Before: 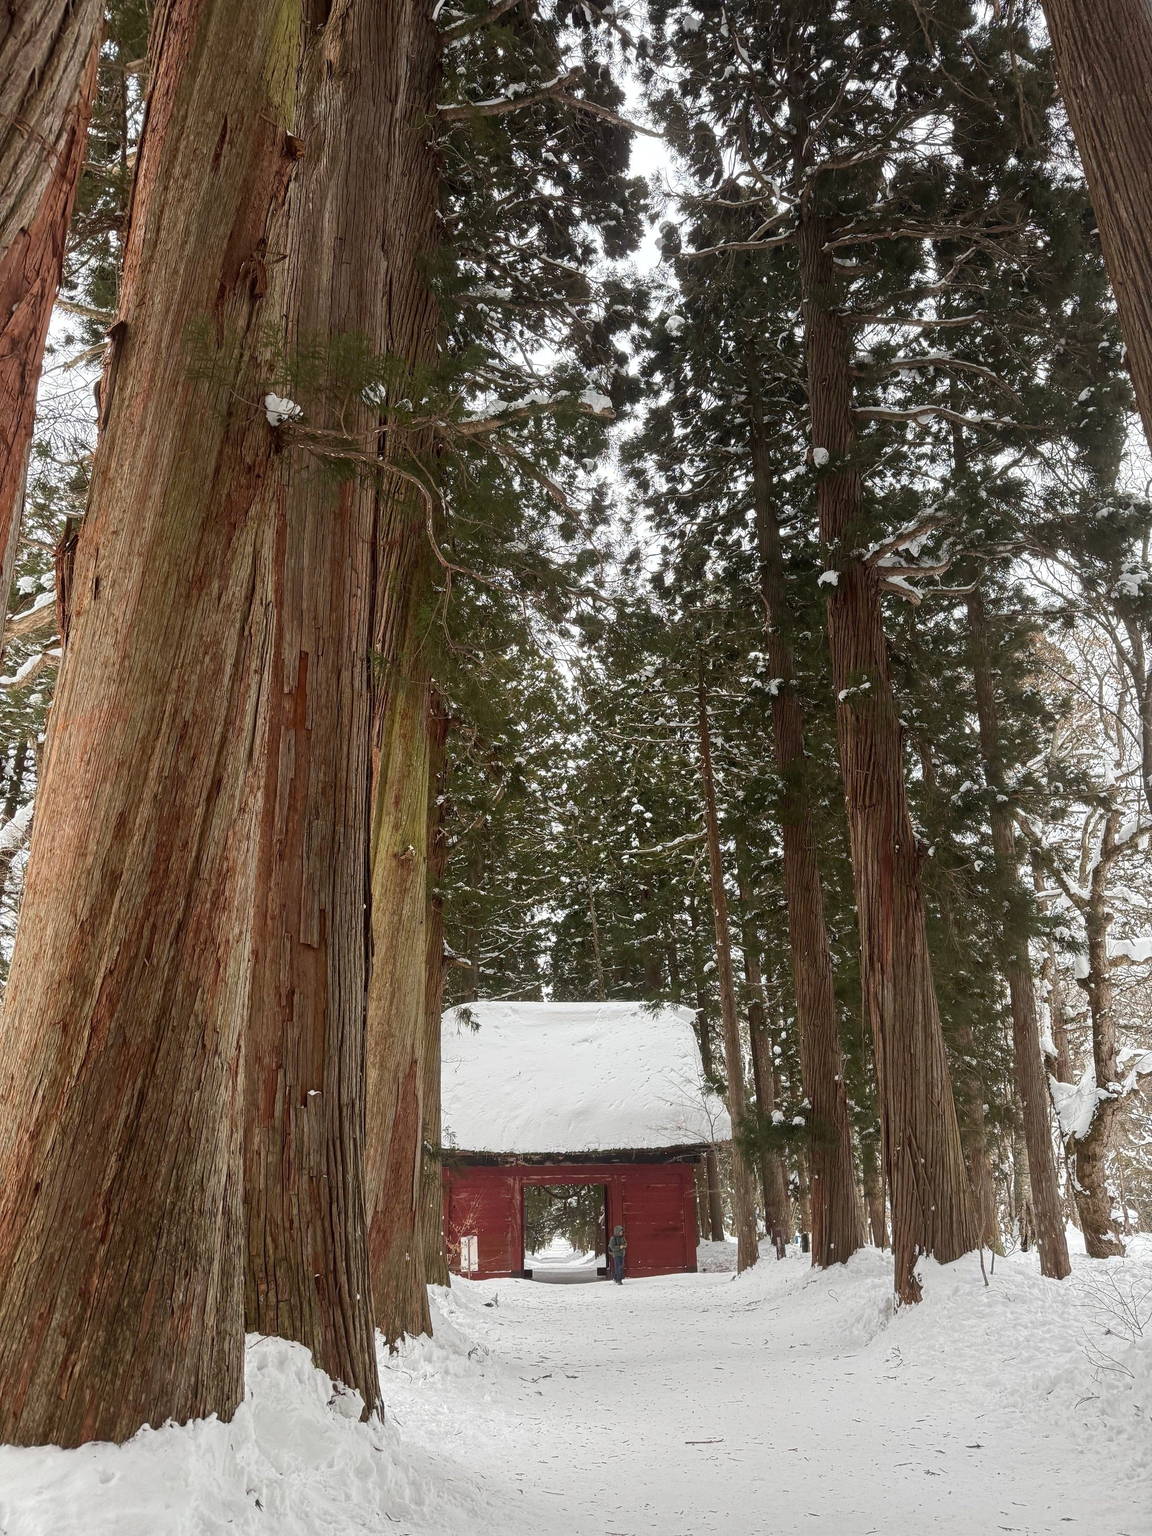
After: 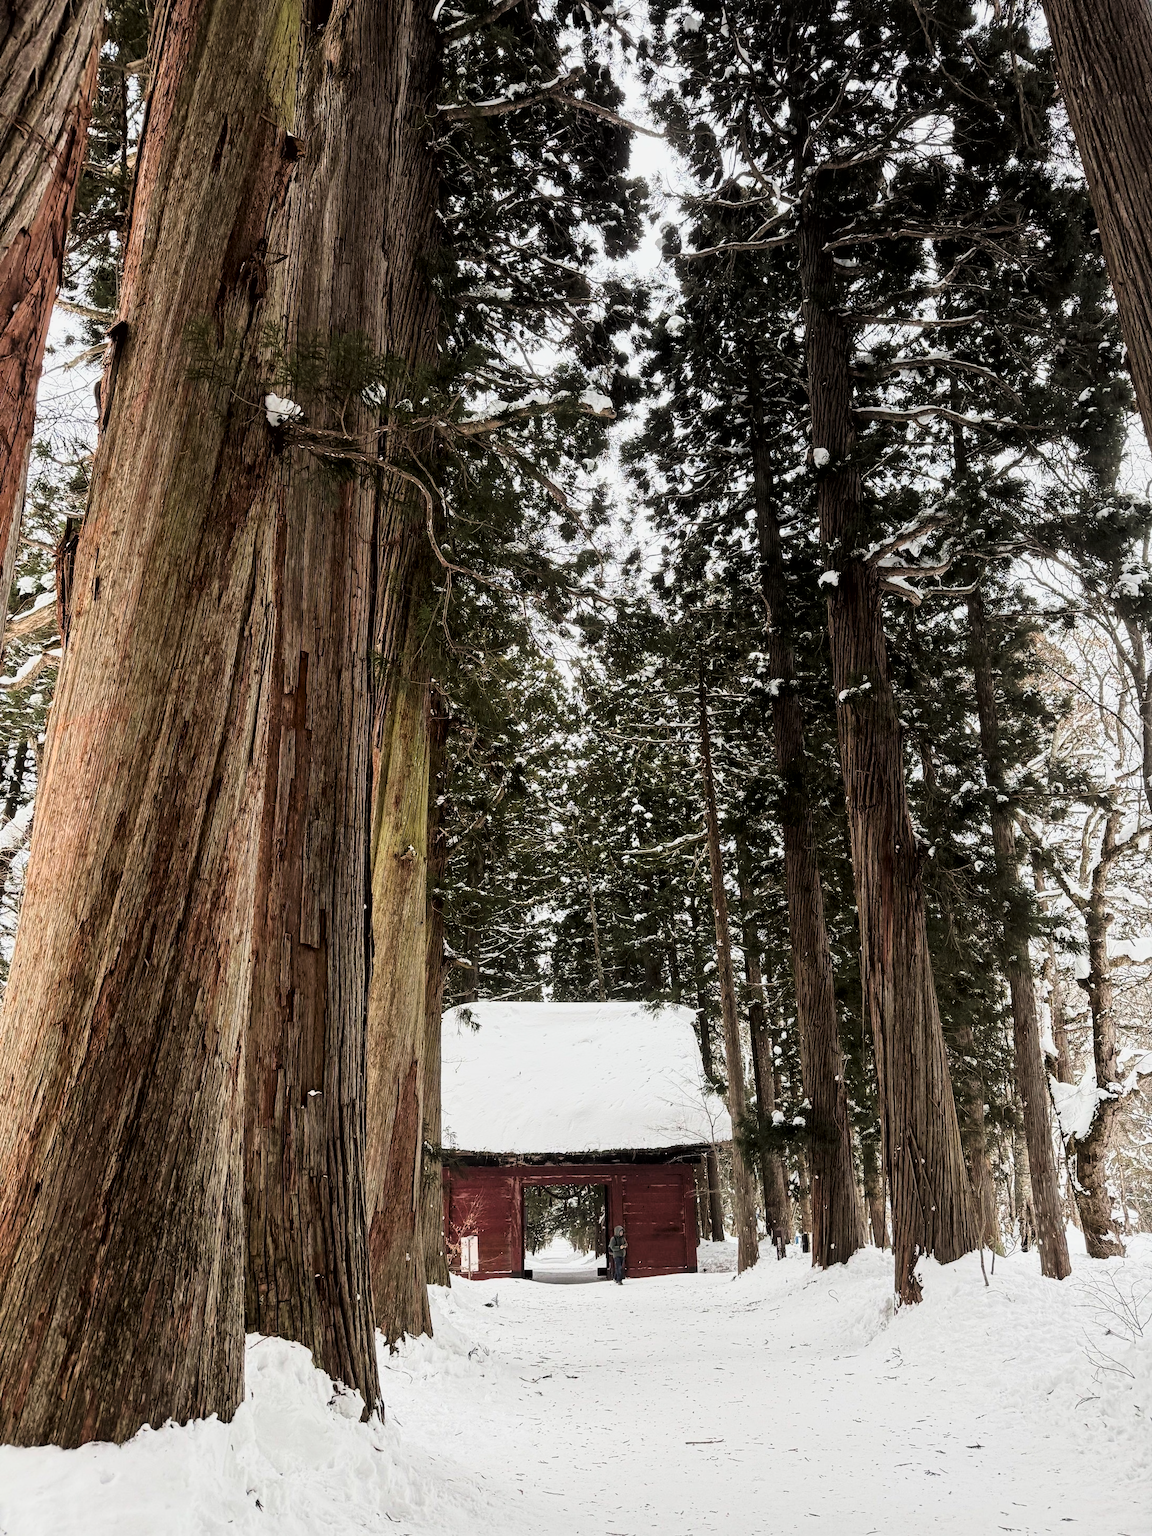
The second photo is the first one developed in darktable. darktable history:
tone curve: curves: ch0 [(0.016, 0.011) (0.084, 0.026) (0.469, 0.508) (0.721, 0.862) (1, 1)], color space Lab, linked channels, preserve colors none
local contrast: mode bilateral grid, contrast 20, coarseness 50, detail 130%, midtone range 0.2
filmic rgb: hardness 4.17
